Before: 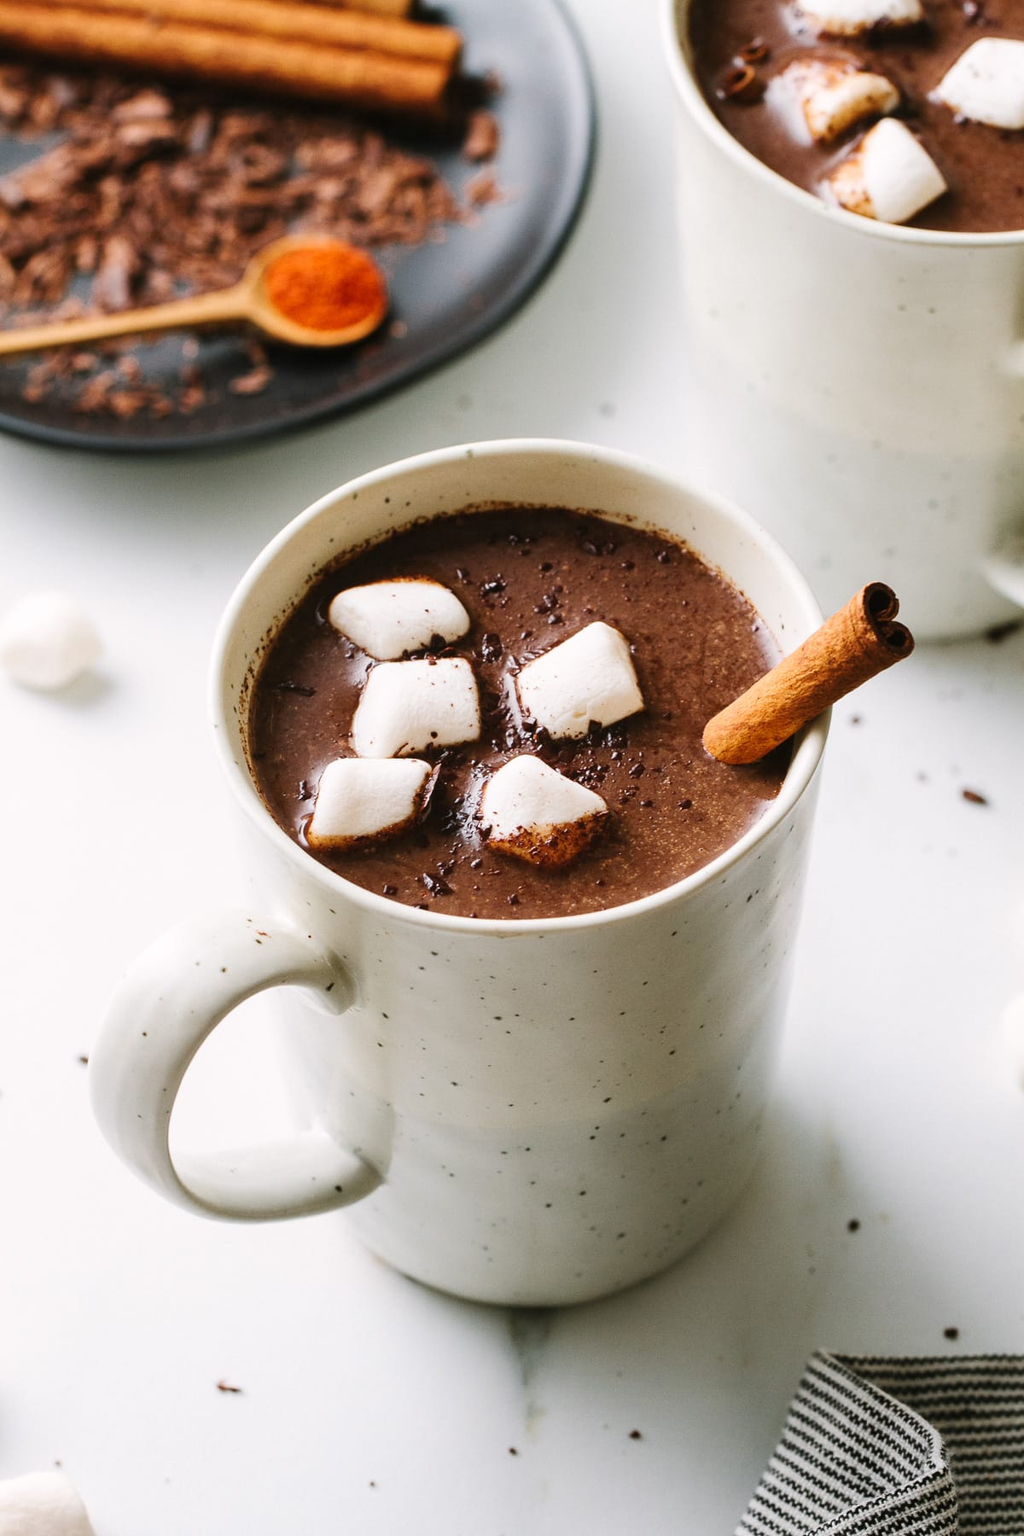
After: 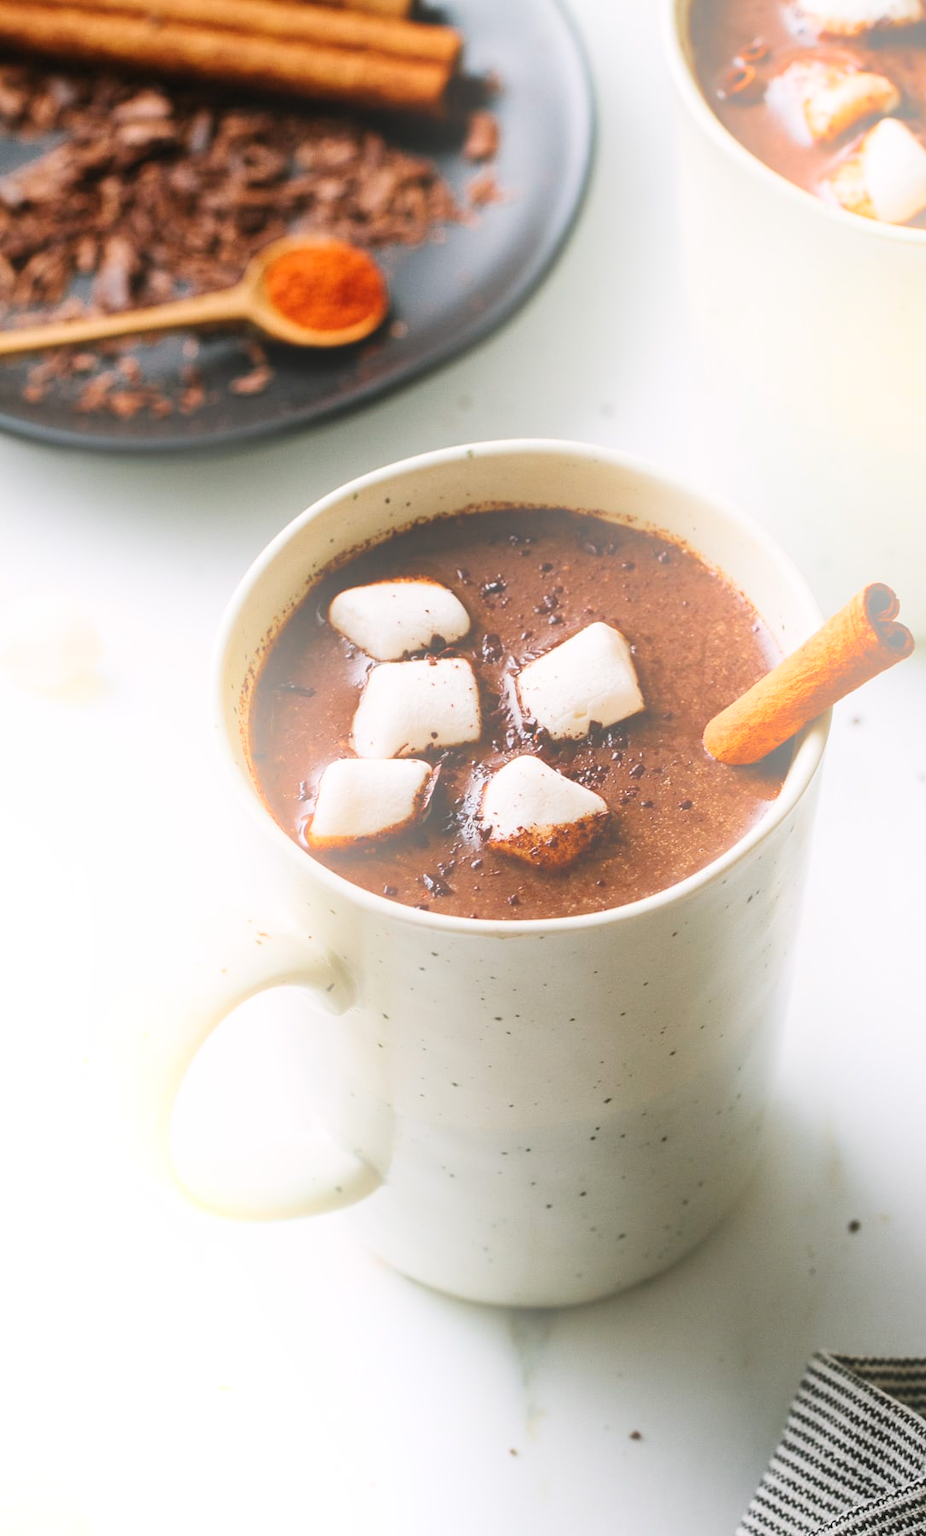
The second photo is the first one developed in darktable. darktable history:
bloom: size 38%, threshold 95%, strength 30%
crop: right 9.509%, bottom 0.031%
